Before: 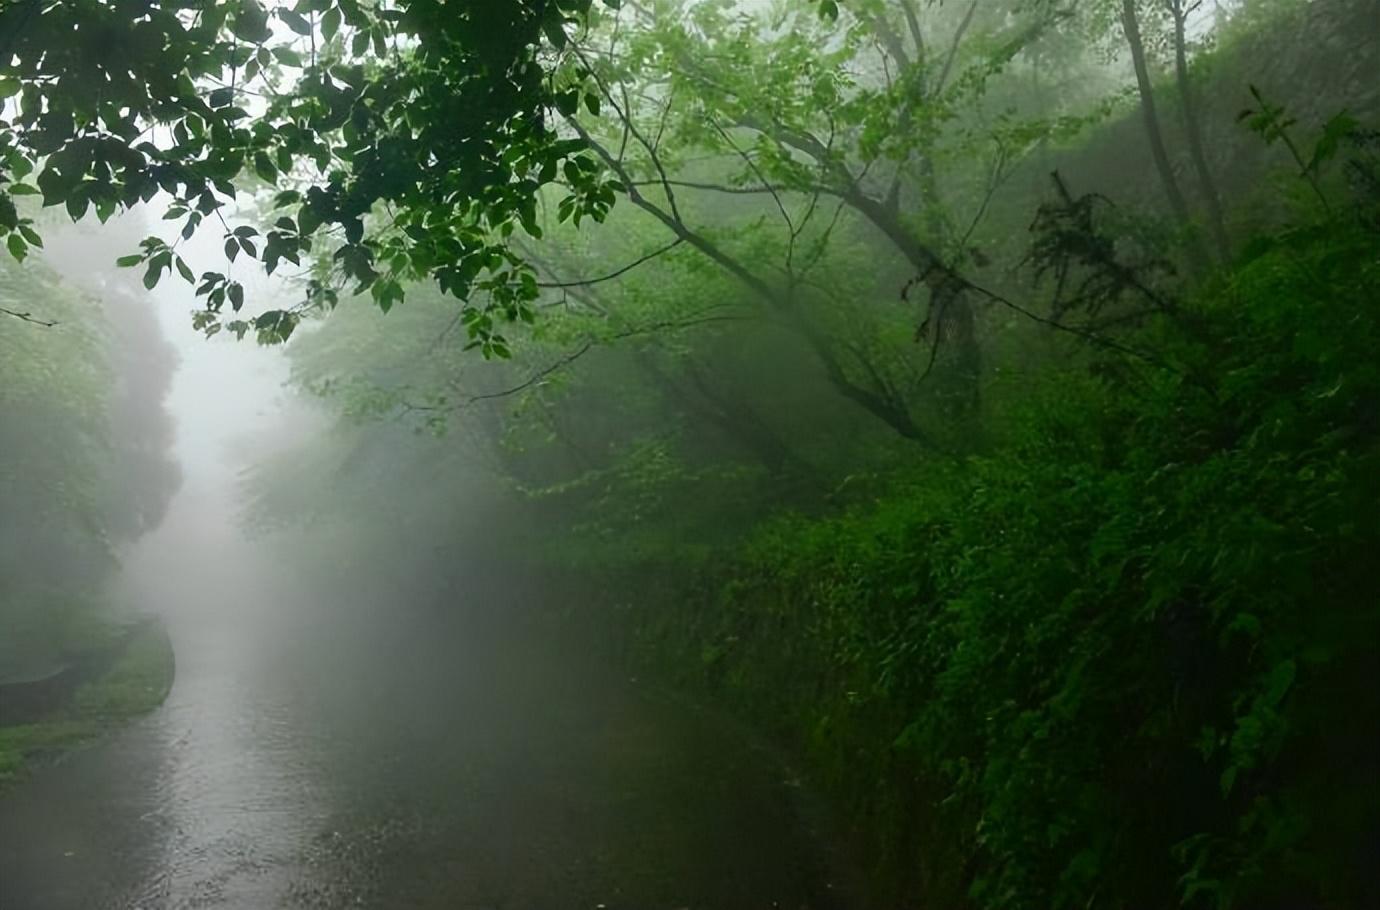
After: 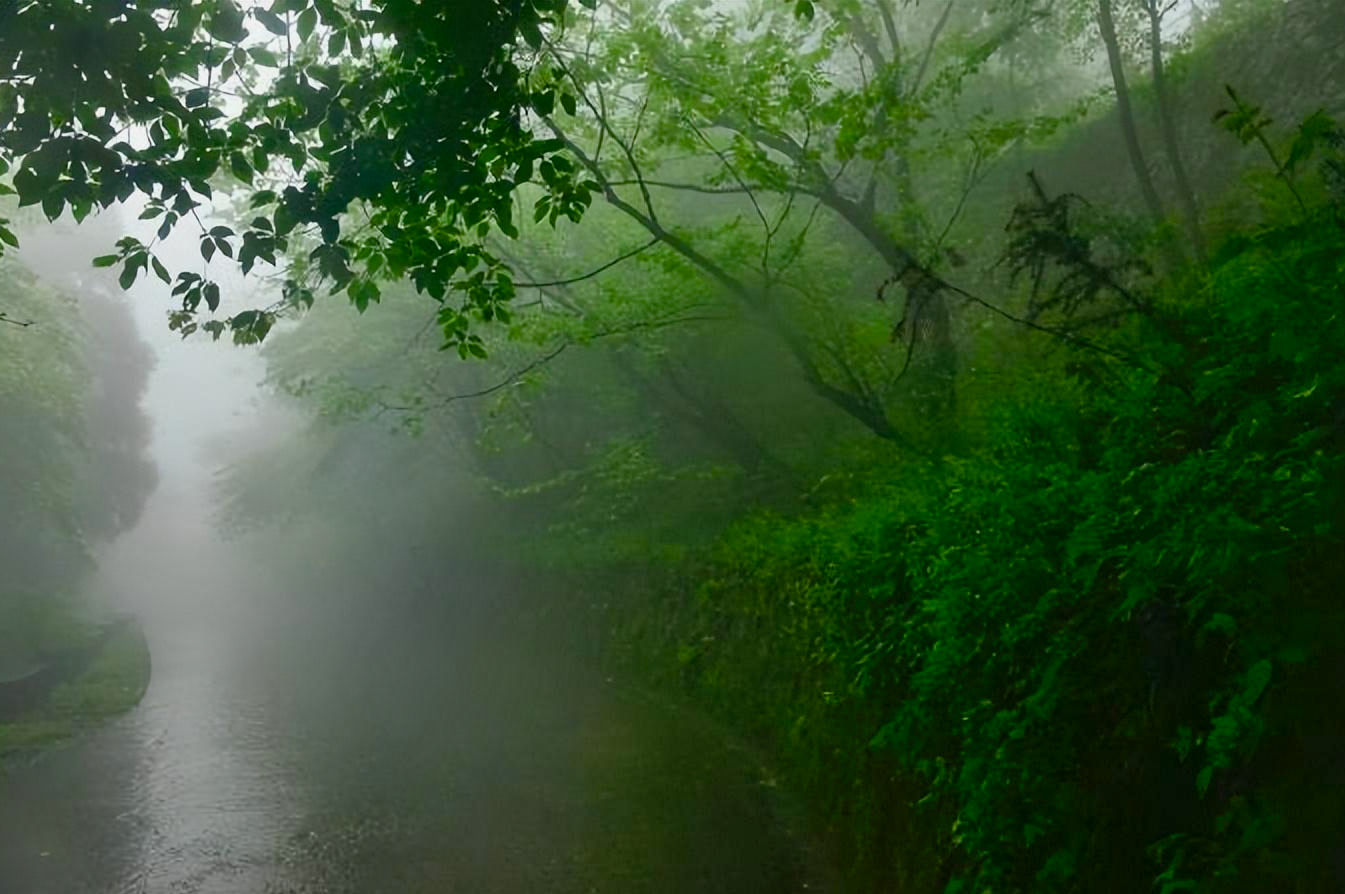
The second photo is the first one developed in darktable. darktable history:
crop and rotate: left 1.752%, right 0.771%, bottom 1.71%
shadows and highlights: white point adjustment -3.72, highlights -63.83, soften with gaussian
color balance rgb: perceptual saturation grading › global saturation 20%, perceptual saturation grading › highlights -25.598%, perceptual saturation grading › shadows 25.679%
